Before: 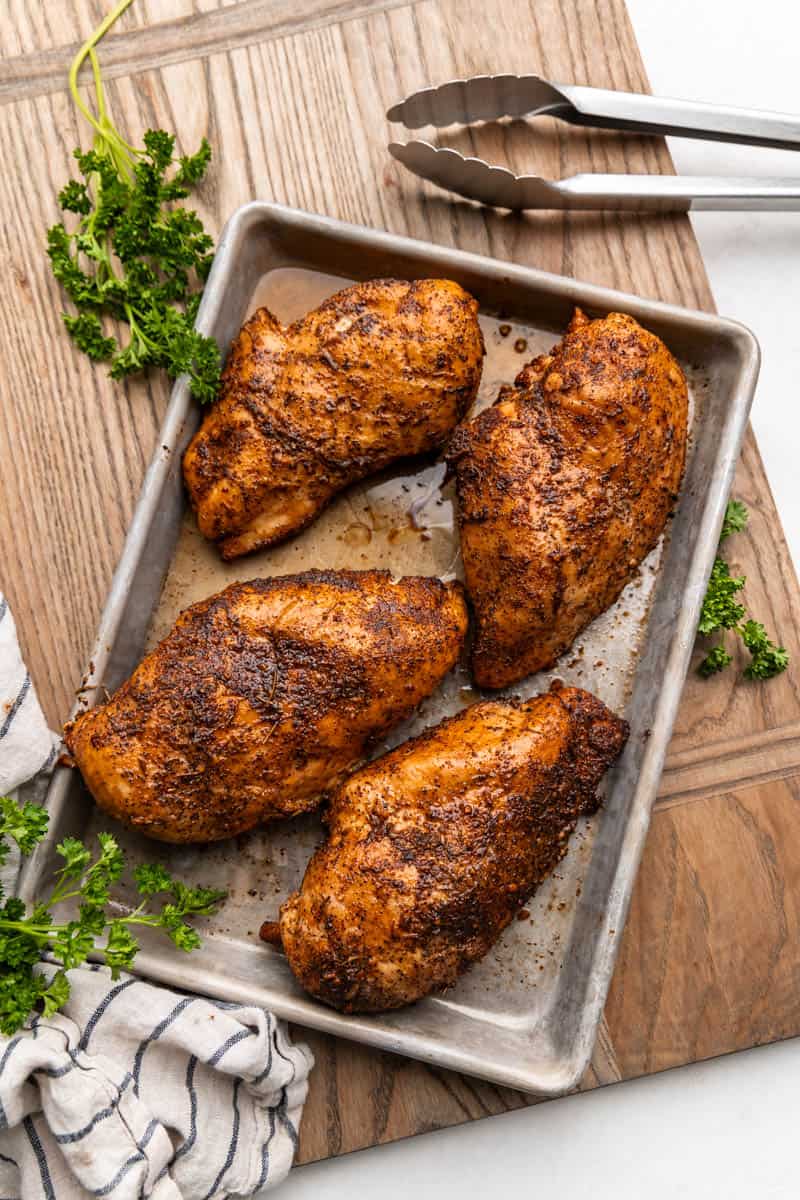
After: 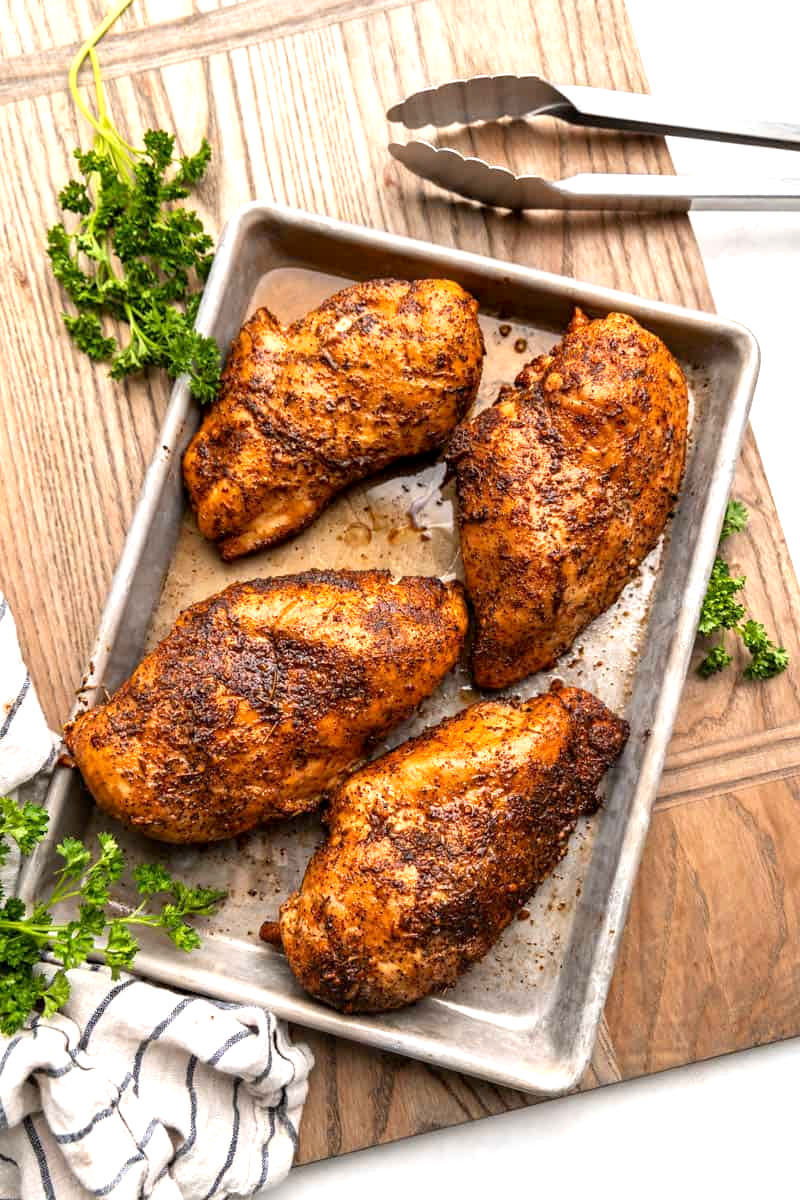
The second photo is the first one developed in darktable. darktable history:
exposure: black level correction 0.002, exposure 0.676 EV, compensate exposure bias true, compensate highlight preservation false
